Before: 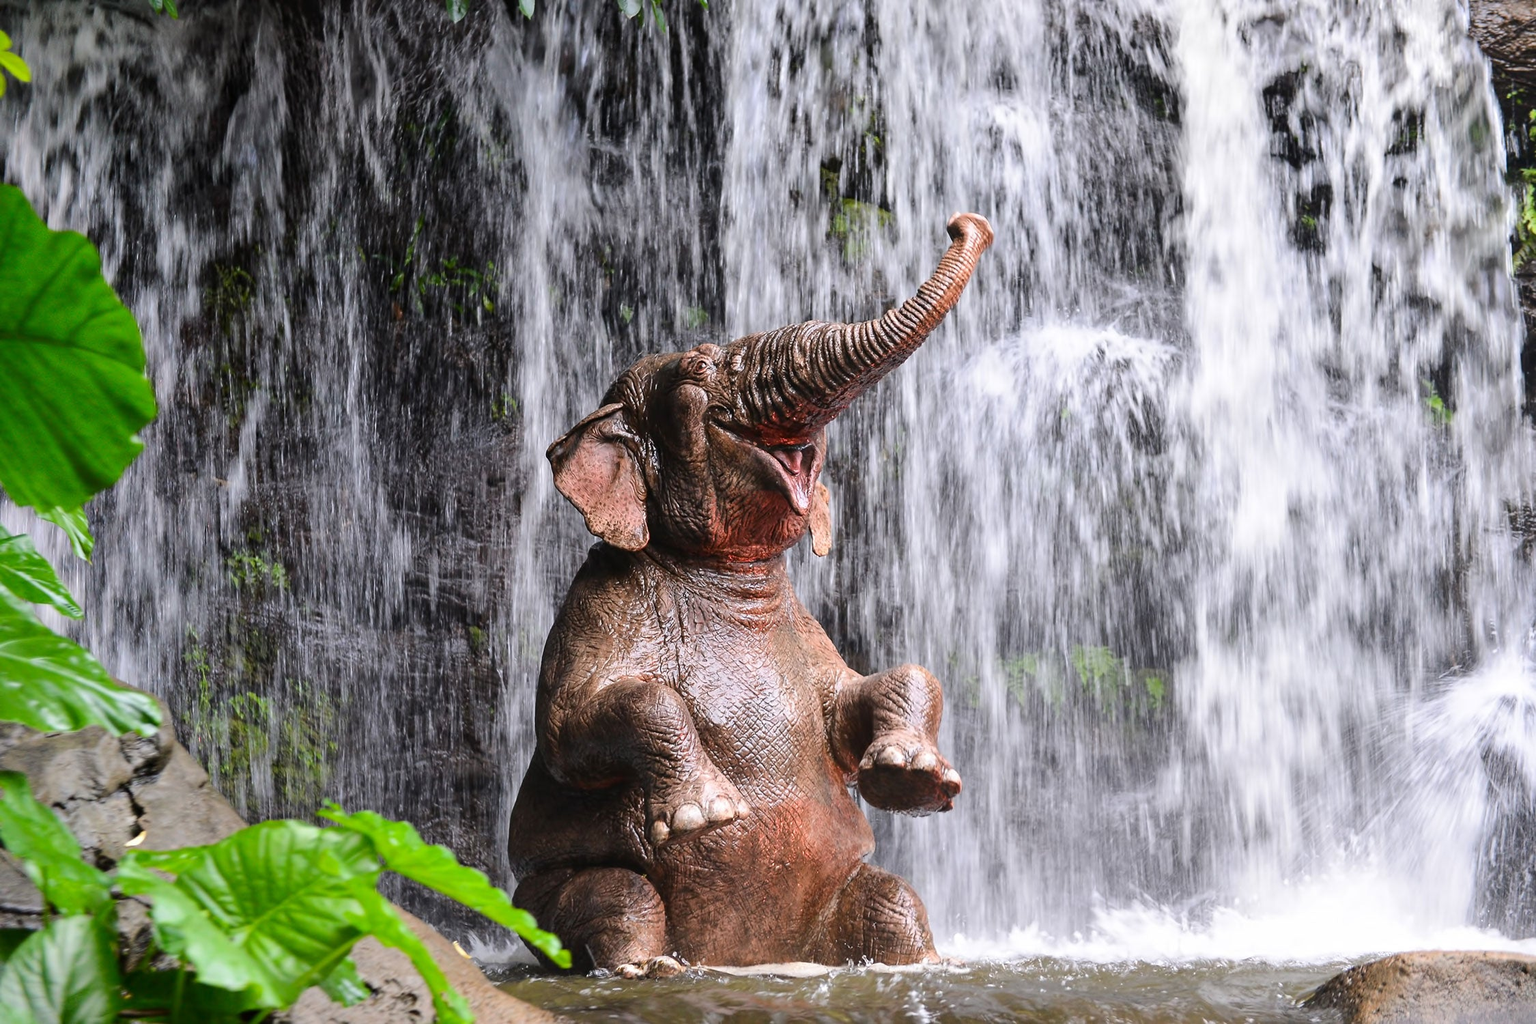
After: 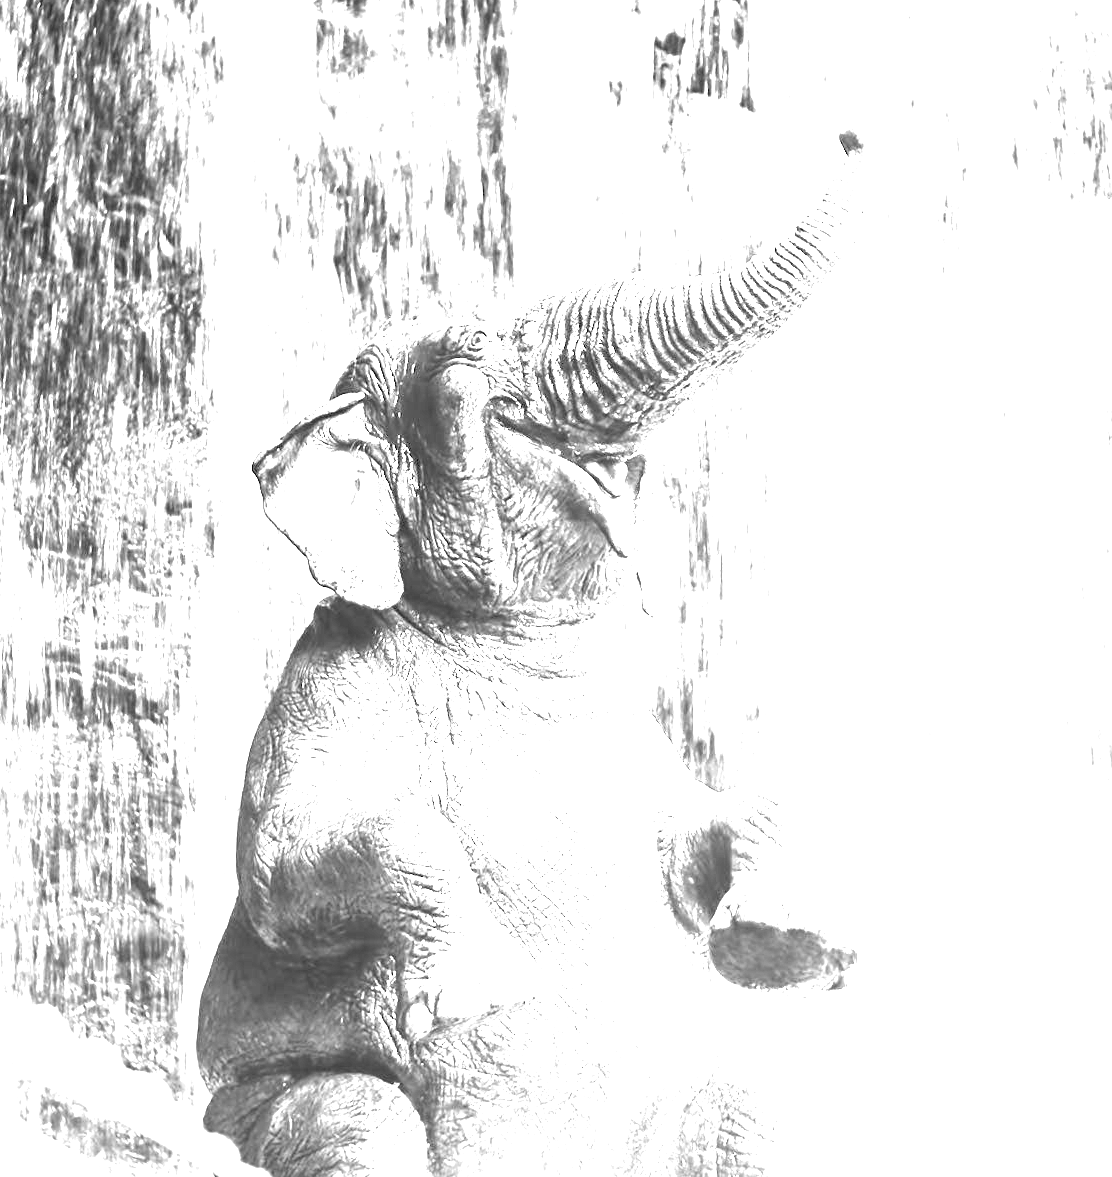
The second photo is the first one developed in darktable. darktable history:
monochrome: a 32, b 64, size 2.3
crop and rotate: angle 0.02°, left 24.353%, top 13.219%, right 26.156%, bottom 8.224%
exposure: black level correction 0, exposure 4 EV, compensate exposure bias true, compensate highlight preservation false
